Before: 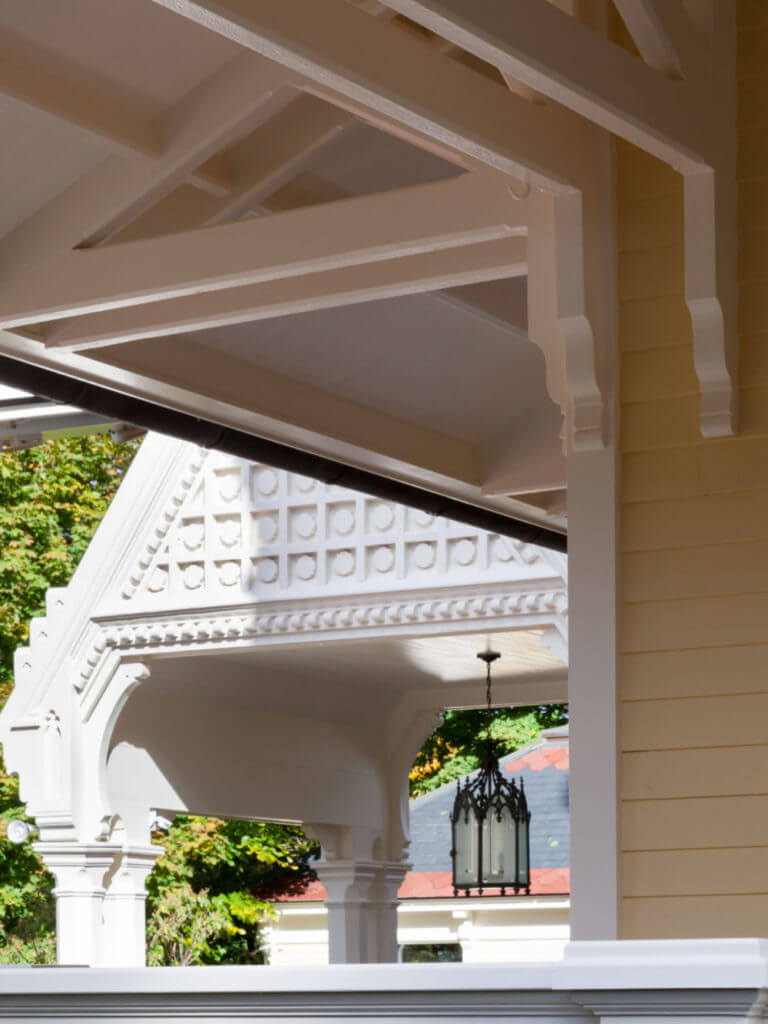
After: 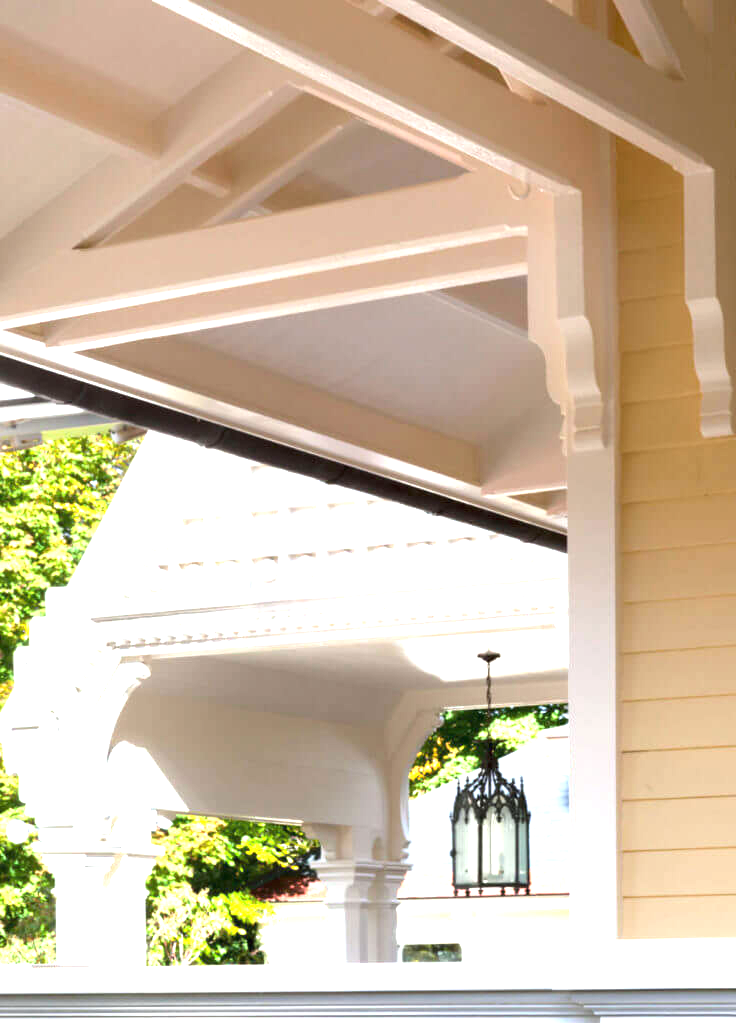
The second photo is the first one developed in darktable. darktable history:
exposure: black level correction 0, exposure 1.741 EV, compensate exposure bias true, compensate highlight preservation false
white balance: red 0.978, blue 0.999
crop: right 4.126%, bottom 0.031%
